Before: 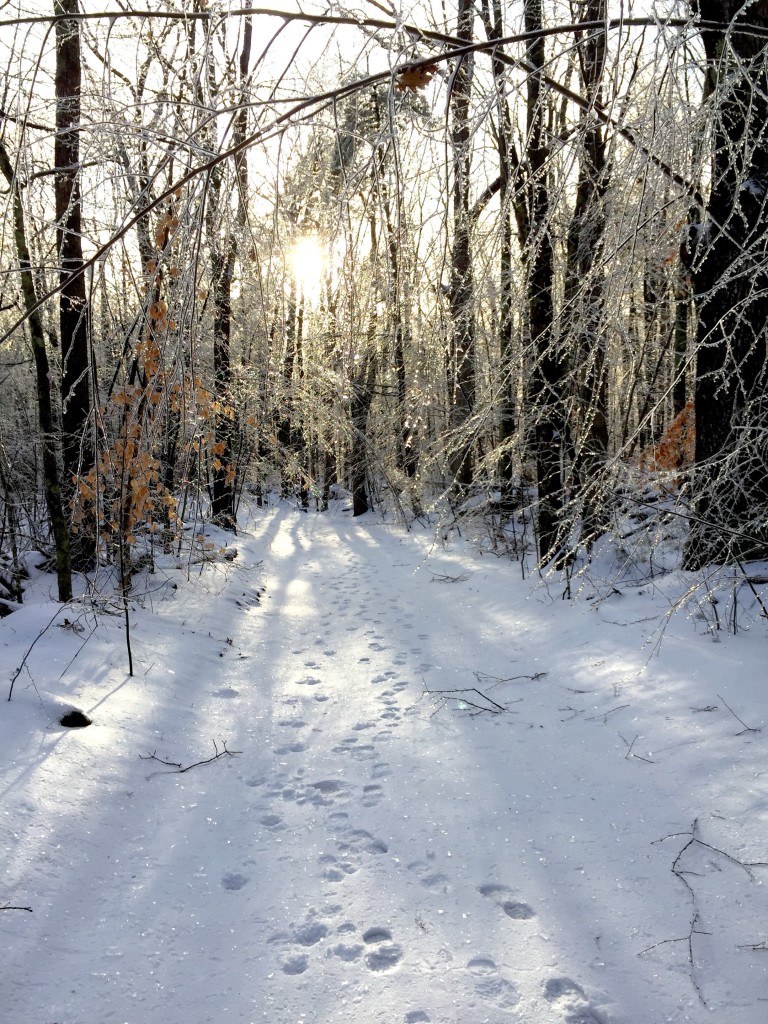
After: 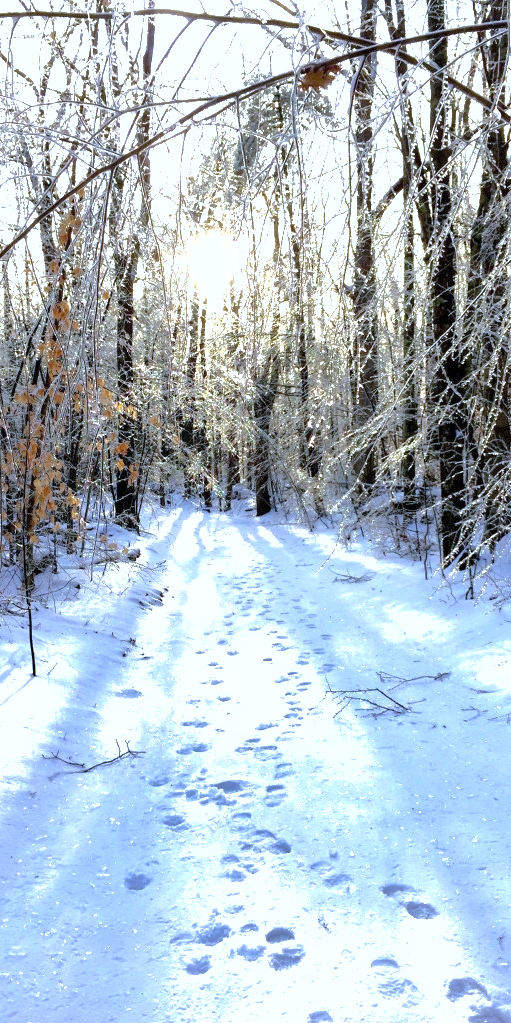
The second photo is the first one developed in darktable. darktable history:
crop and rotate: left 12.673%, right 20.66%
shadows and highlights: shadows 30
white balance: red 0.948, green 1.02, blue 1.176
exposure: exposure 0.943 EV, compensate highlight preservation false
